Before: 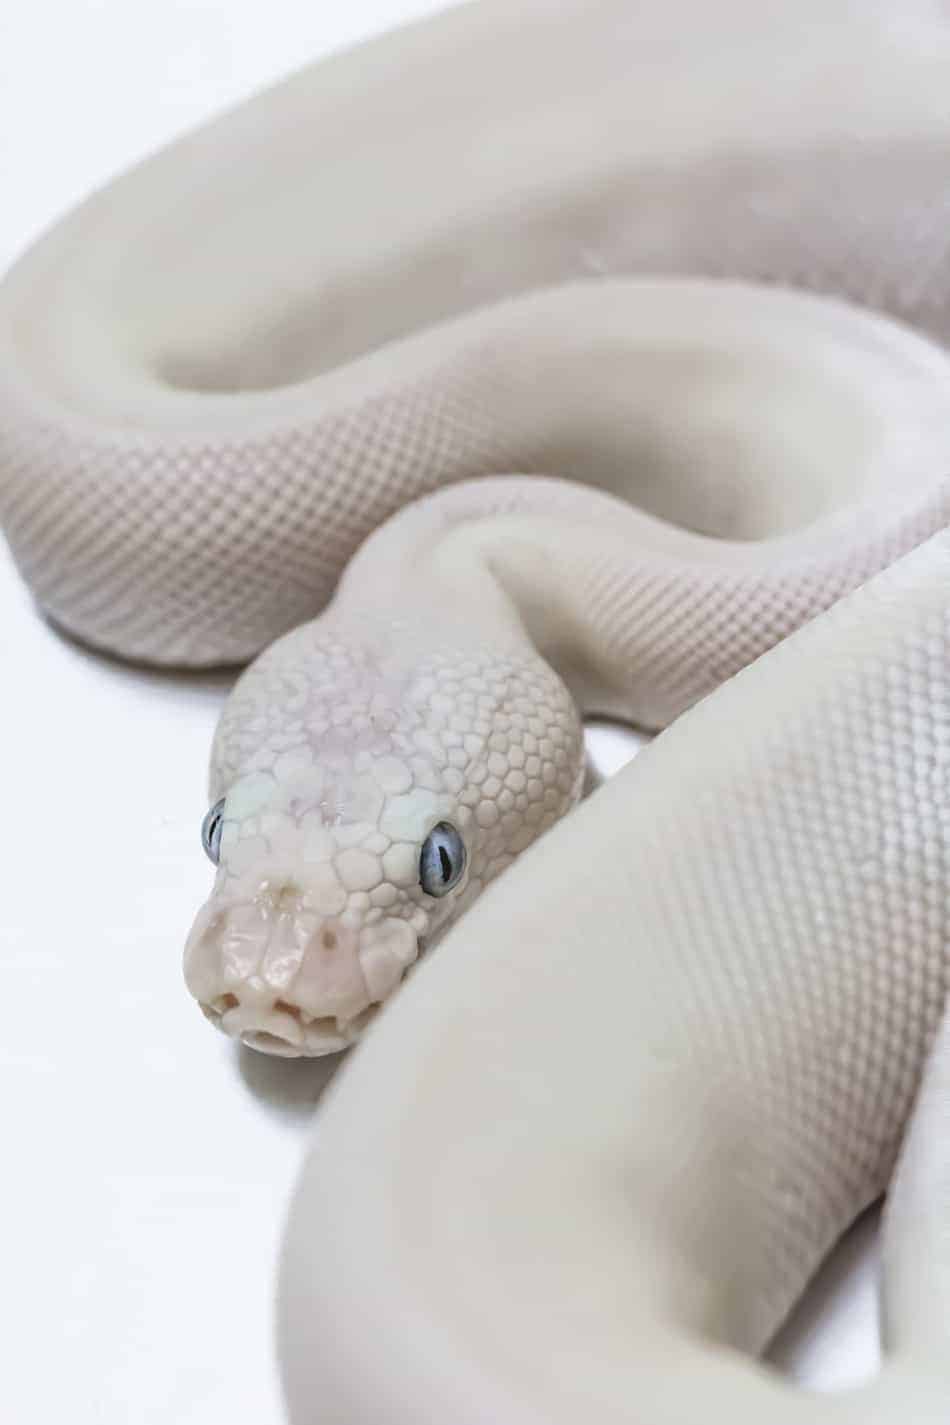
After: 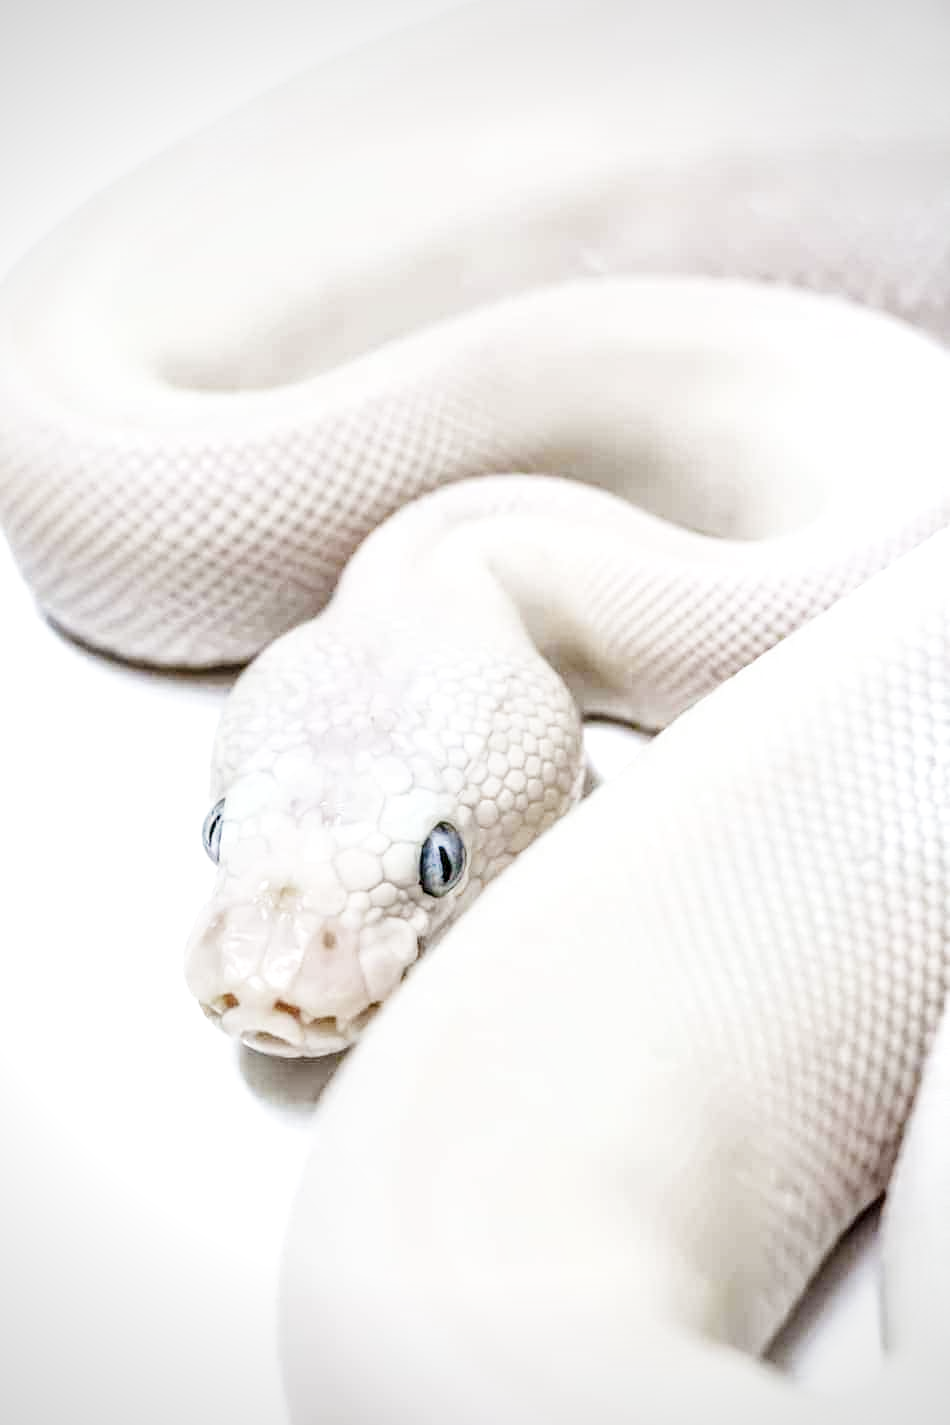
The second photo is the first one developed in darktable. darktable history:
local contrast: highlights 21%, detail 150%
vignetting: fall-off radius 61.12%
levels: levels [0, 0.51, 1]
base curve: curves: ch0 [(0, 0.003) (0.001, 0.002) (0.006, 0.004) (0.02, 0.022) (0.048, 0.086) (0.094, 0.234) (0.162, 0.431) (0.258, 0.629) (0.385, 0.8) (0.548, 0.918) (0.751, 0.988) (1, 1)], preserve colors none
